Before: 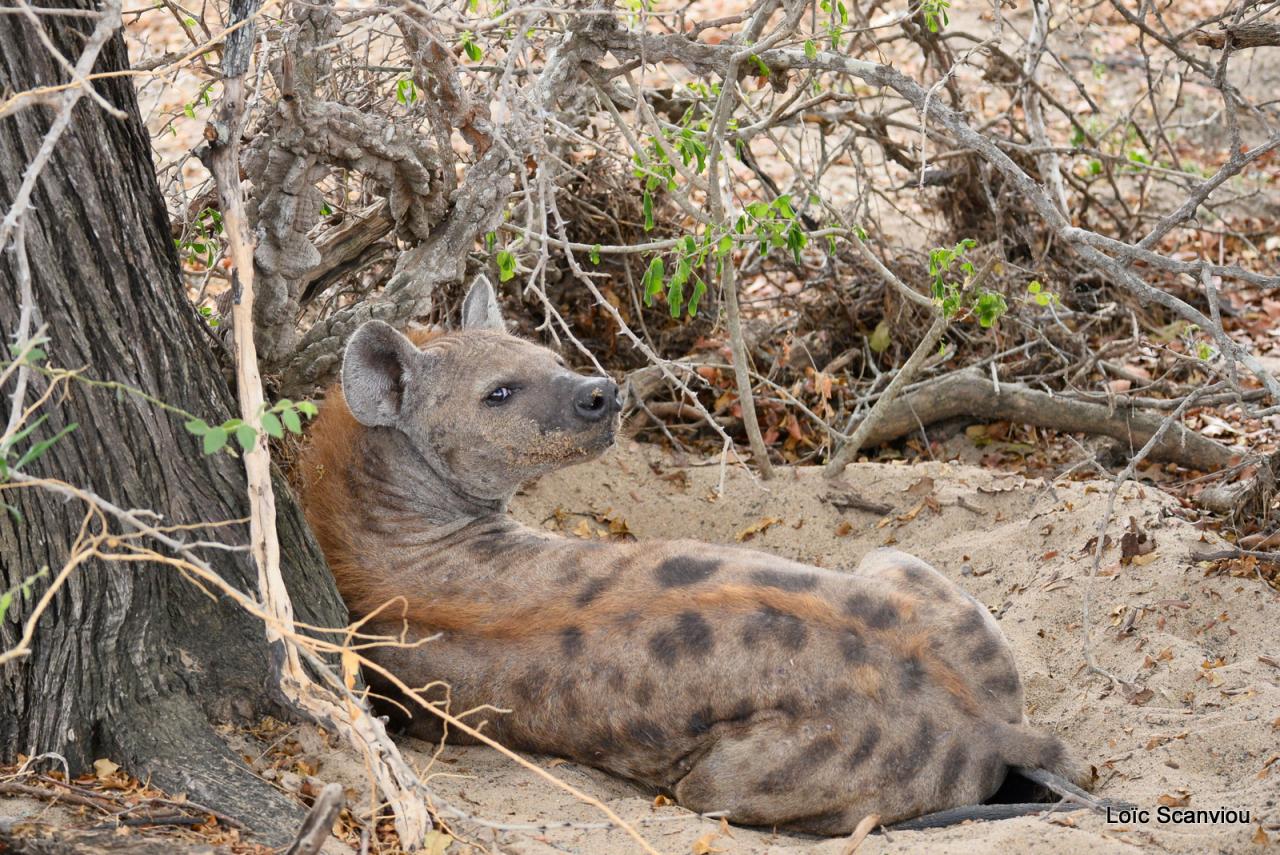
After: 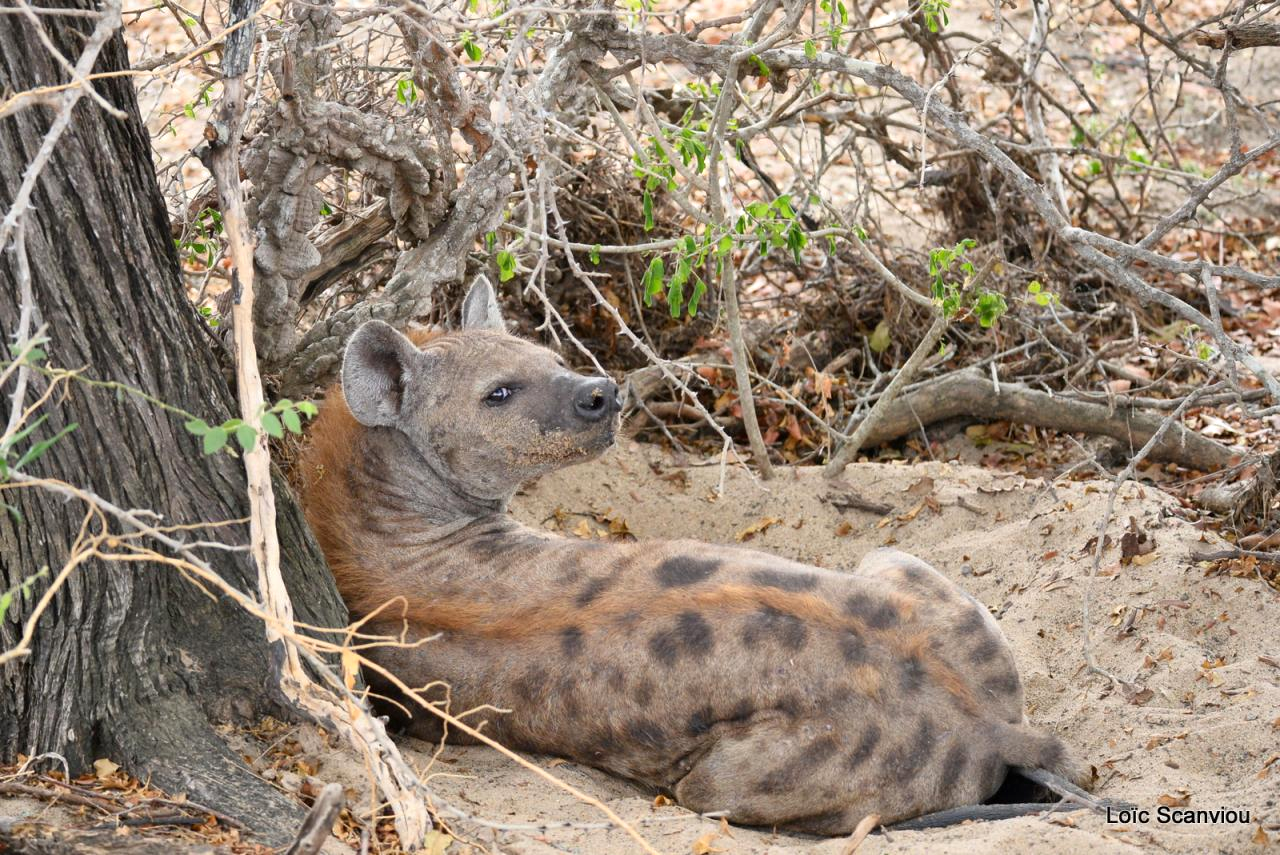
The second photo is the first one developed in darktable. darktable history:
exposure: exposure 0.165 EV, compensate highlight preservation false
